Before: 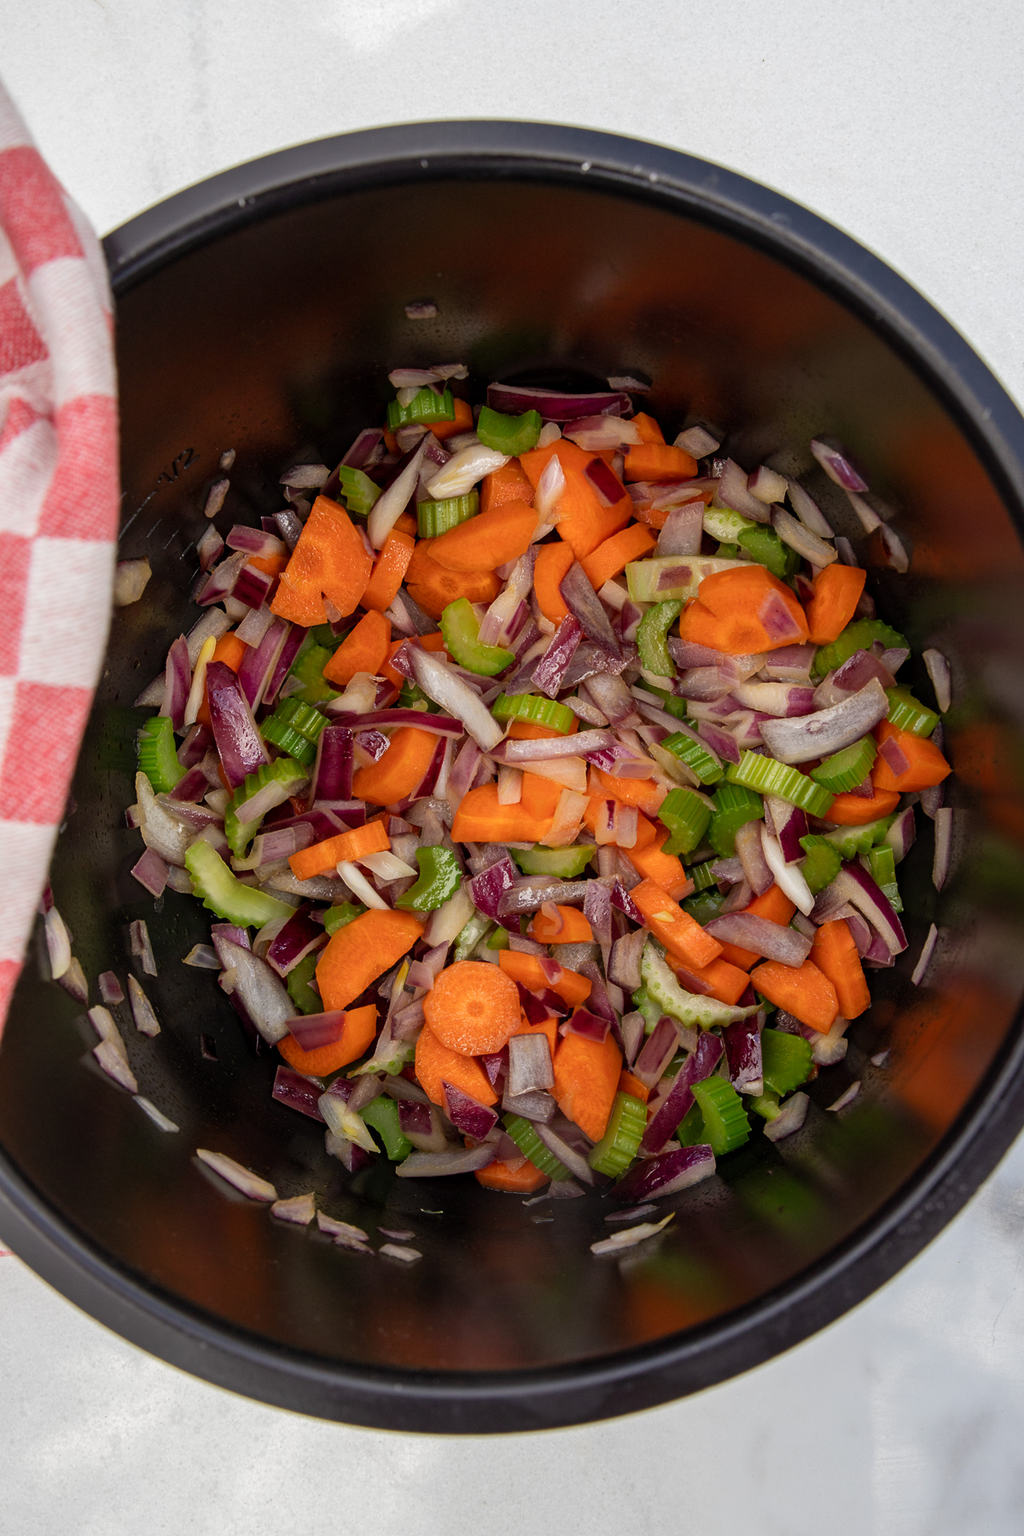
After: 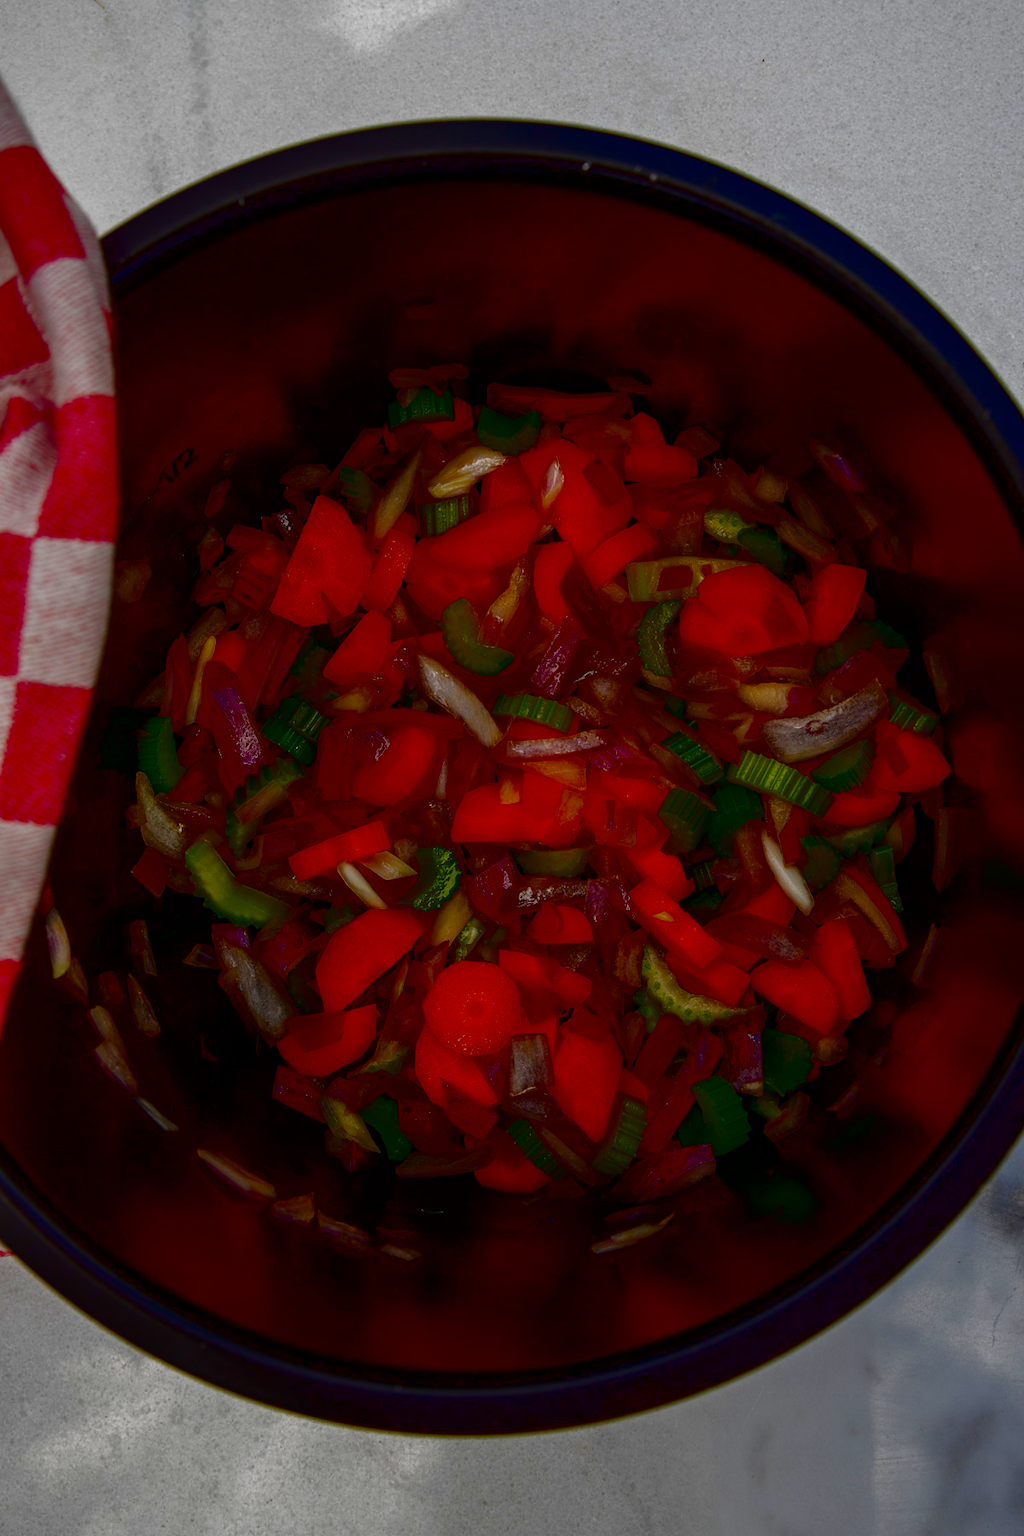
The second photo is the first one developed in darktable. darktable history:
exposure: black level correction 0.009, exposure -0.159 EV, compensate highlight preservation false
contrast brightness saturation: brightness -1, saturation 1
